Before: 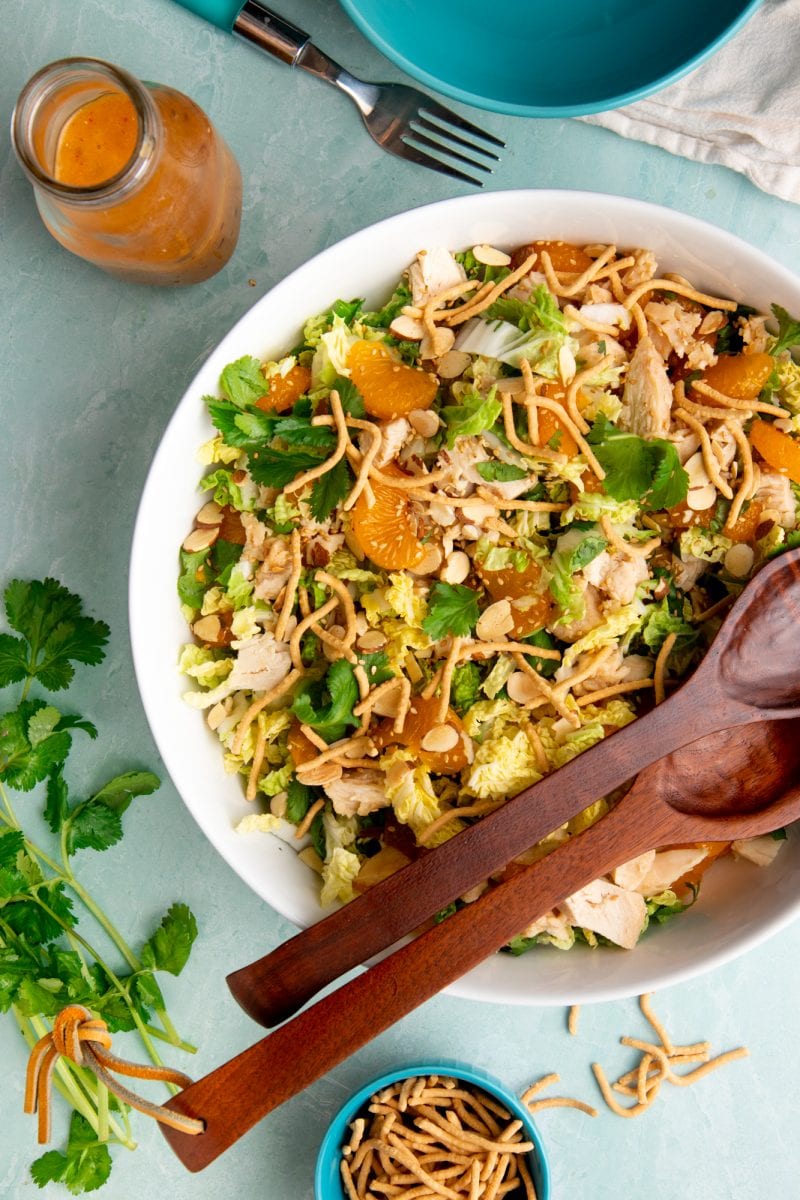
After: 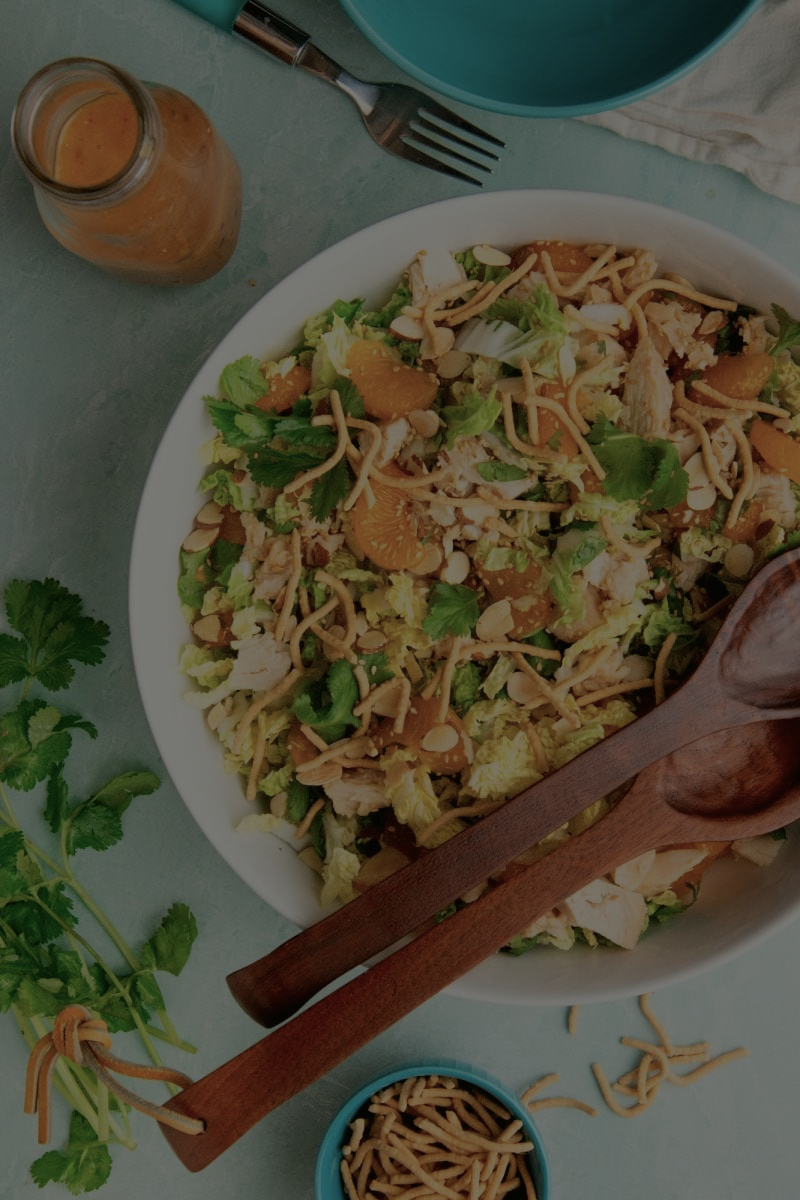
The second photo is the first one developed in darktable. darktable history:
color balance rgb: perceptual brilliance grading › global brilliance -48.39%
white balance: emerald 1
color balance: mode lift, gamma, gain (sRGB), lift [1.04, 1, 1, 0.97], gamma [1.01, 1, 1, 0.97], gain [0.96, 1, 1, 0.97]
